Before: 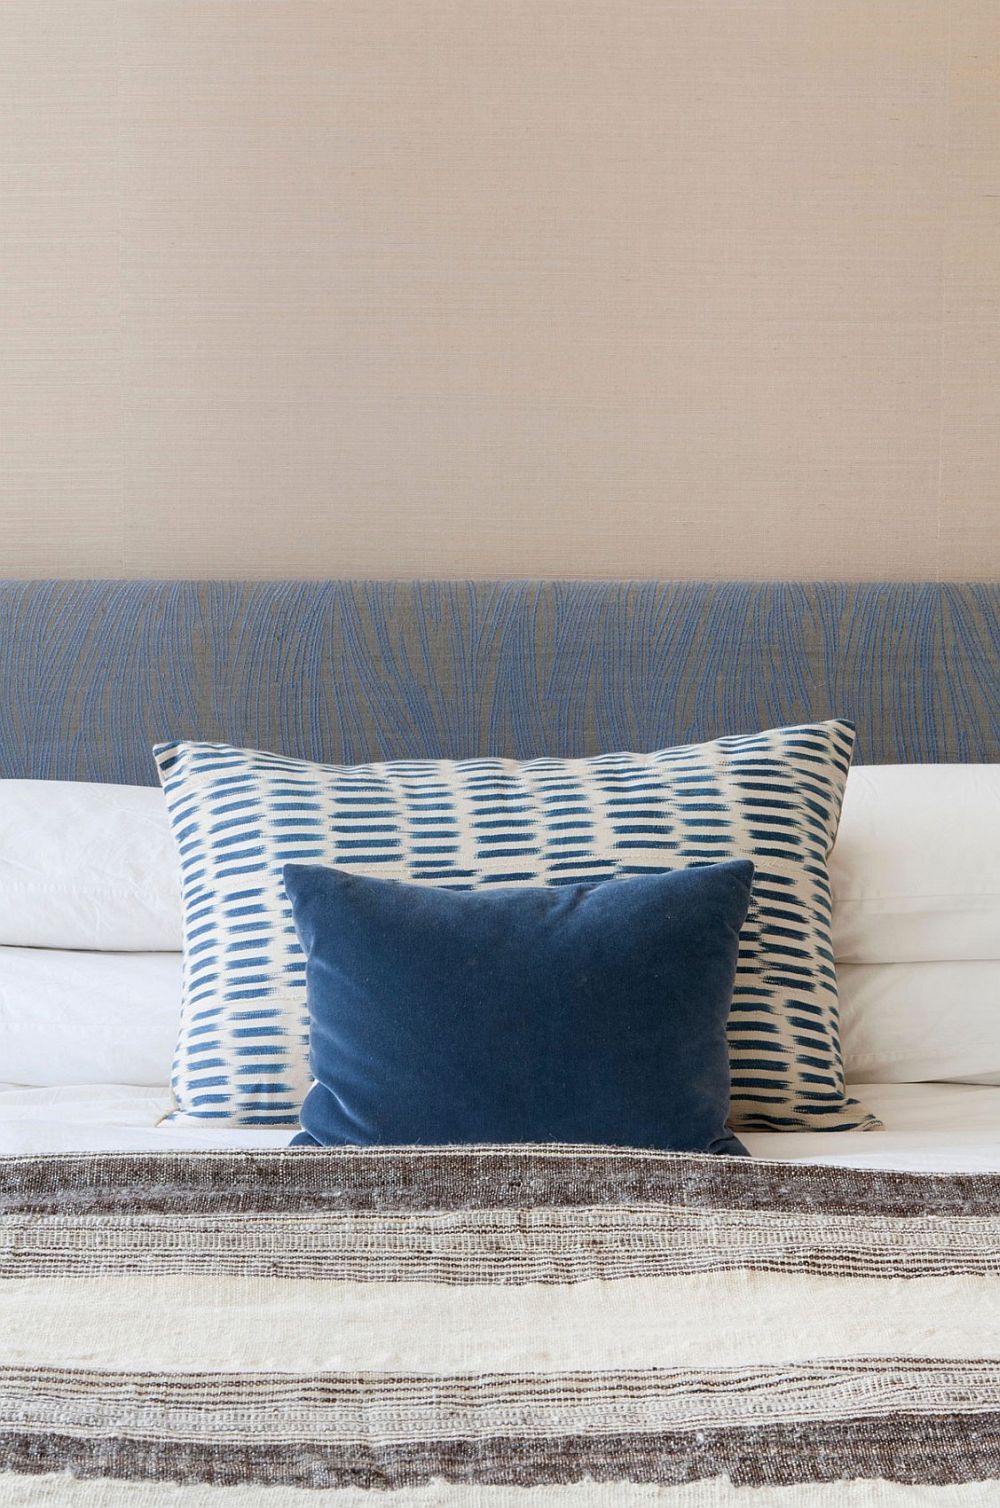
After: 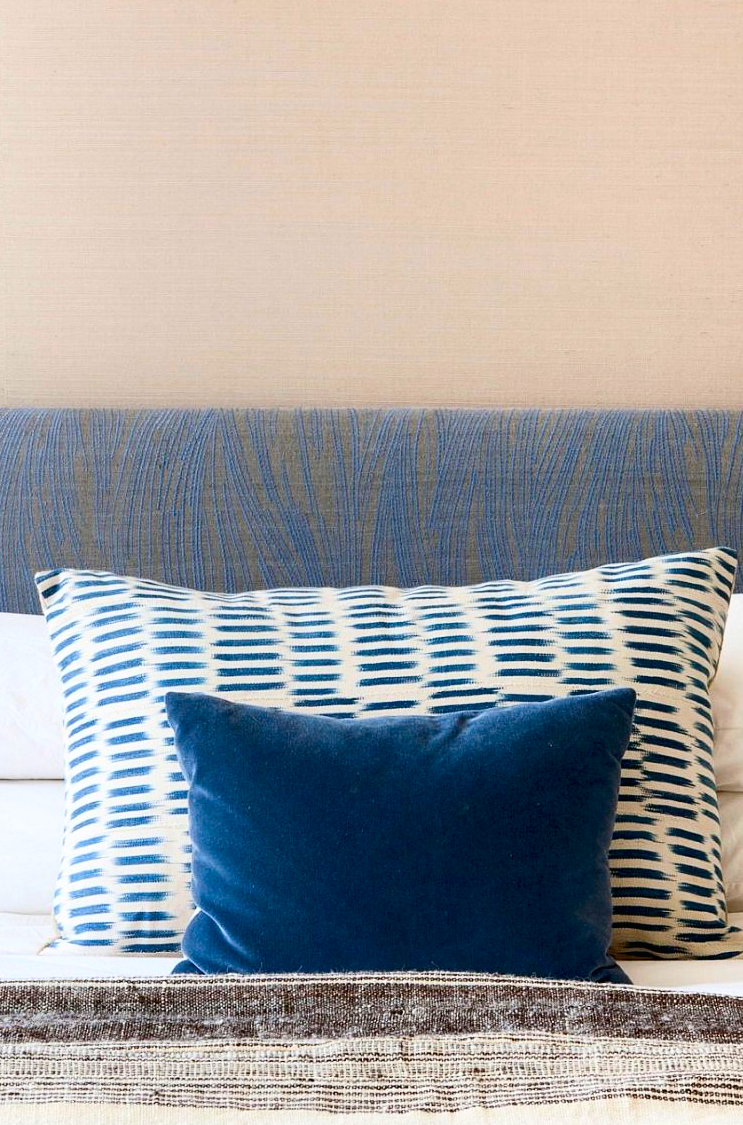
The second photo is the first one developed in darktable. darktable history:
crop and rotate: left 11.894%, top 11.447%, right 13.775%, bottom 13.916%
contrast brightness saturation: contrast 0.224
exposure: black level correction 0.009, exposure 0.118 EV, compensate highlight preservation false
color balance rgb: global offset › luminance 0.219%, linear chroma grading › global chroma 5.176%, perceptual saturation grading › global saturation 19.376%, perceptual brilliance grading › global brilliance 2.672%, perceptual brilliance grading › highlights -2.371%, perceptual brilliance grading › shadows 3.805%, global vibrance 20%
